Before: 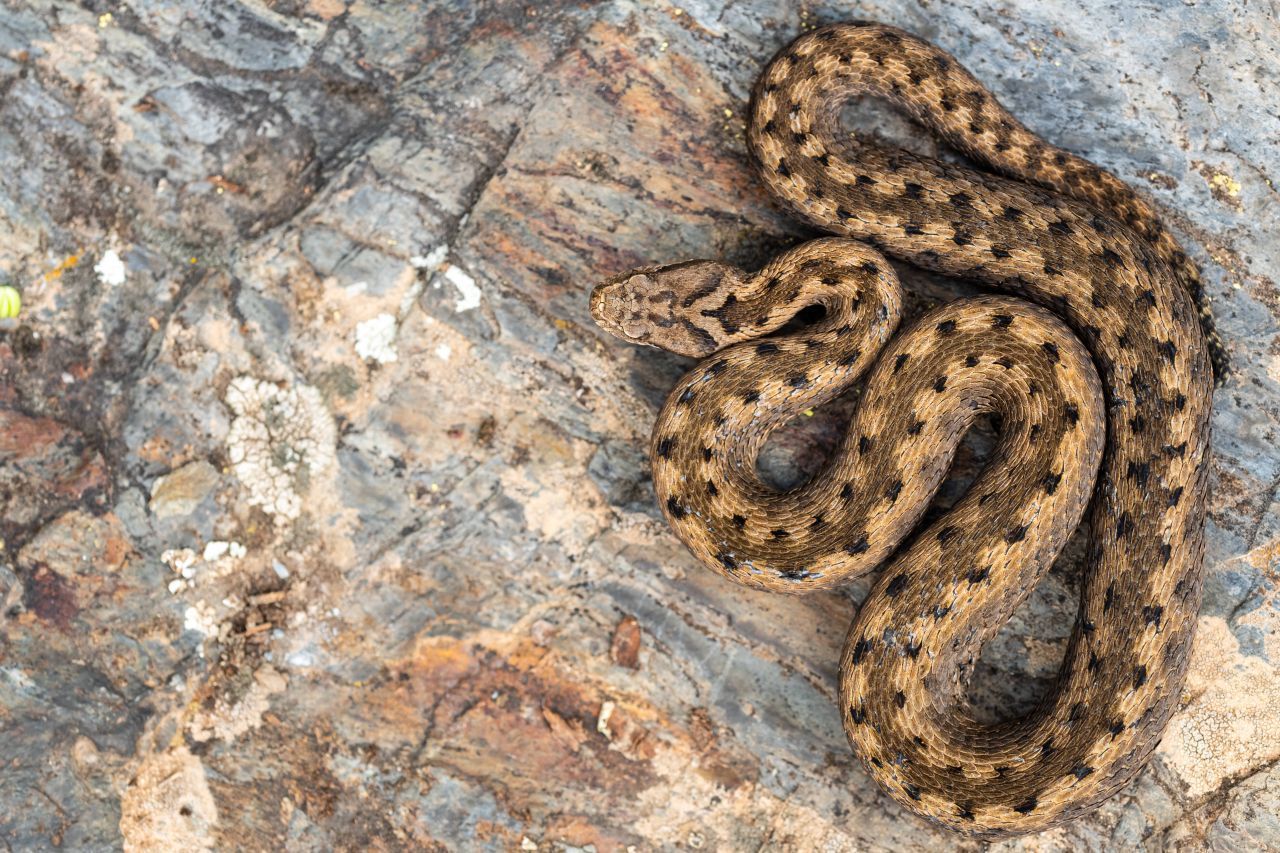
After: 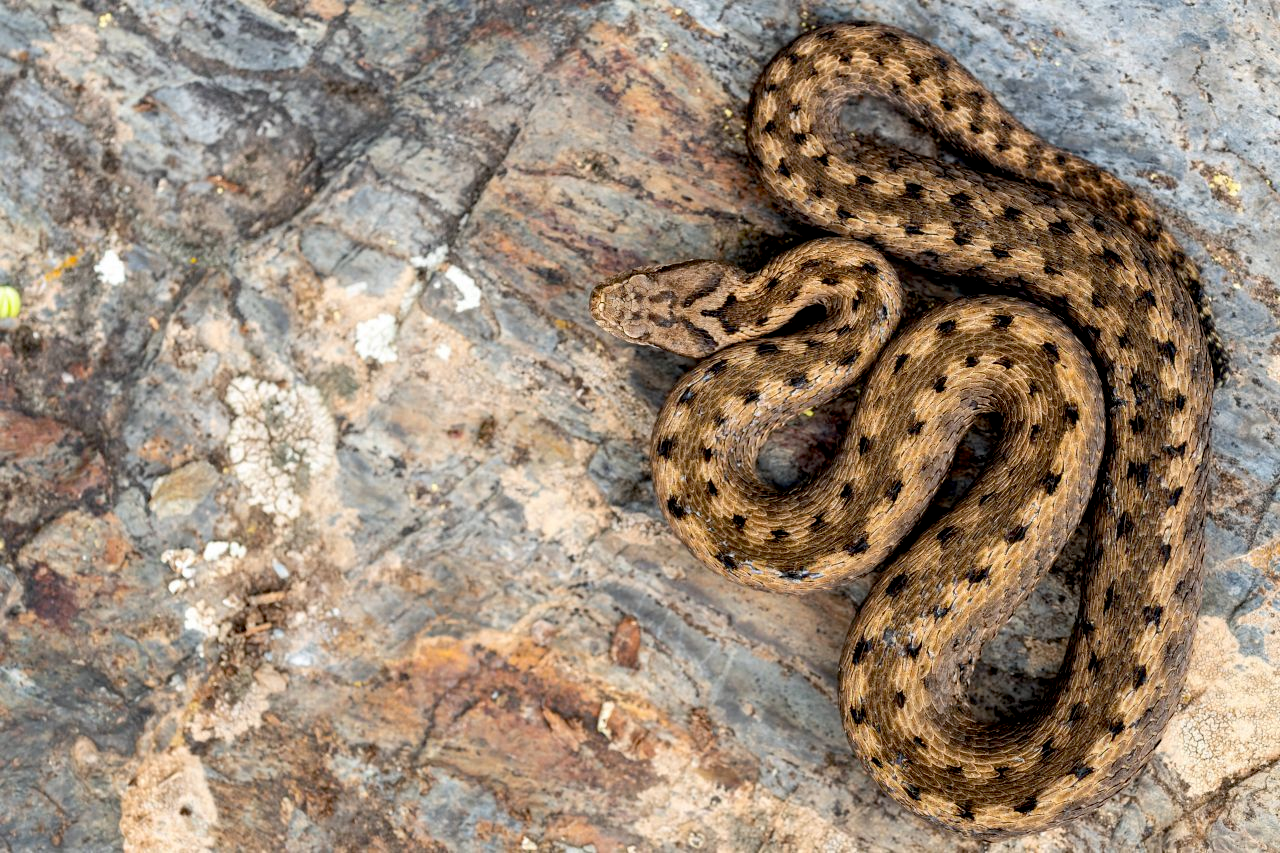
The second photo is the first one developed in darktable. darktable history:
exposure: black level correction 0.014, compensate highlight preservation false
